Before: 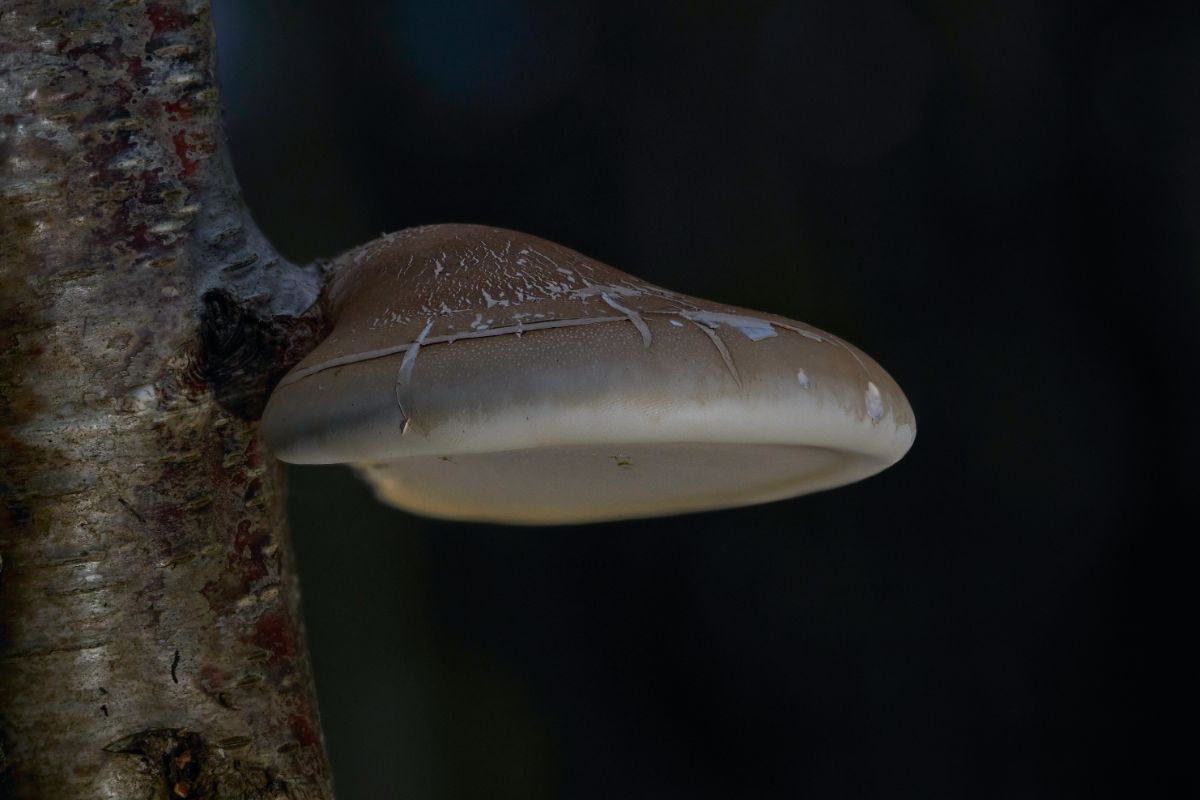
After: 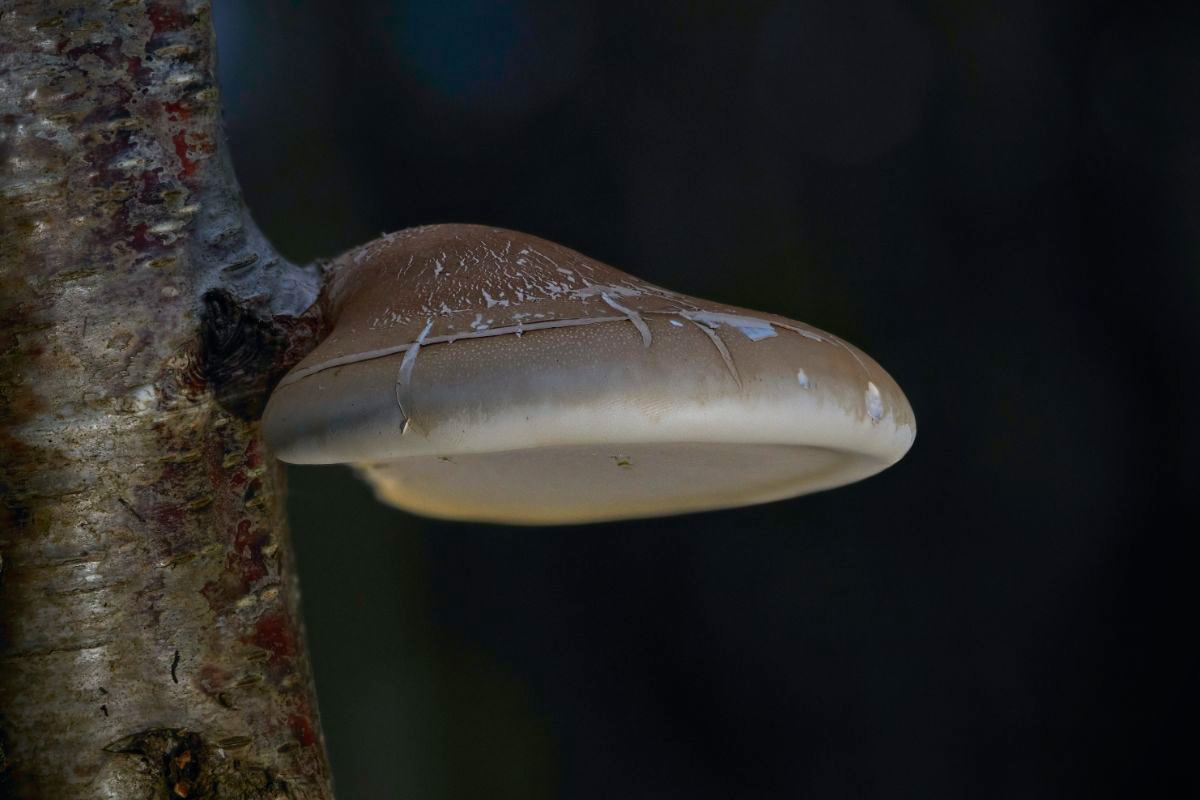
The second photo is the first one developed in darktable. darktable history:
exposure: exposure 0.56 EV, compensate highlight preservation false
contrast brightness saturation: contrast 0.043, saturation 0.163
vignetting: brightness -0.404, saturation -0.289, unbound false
